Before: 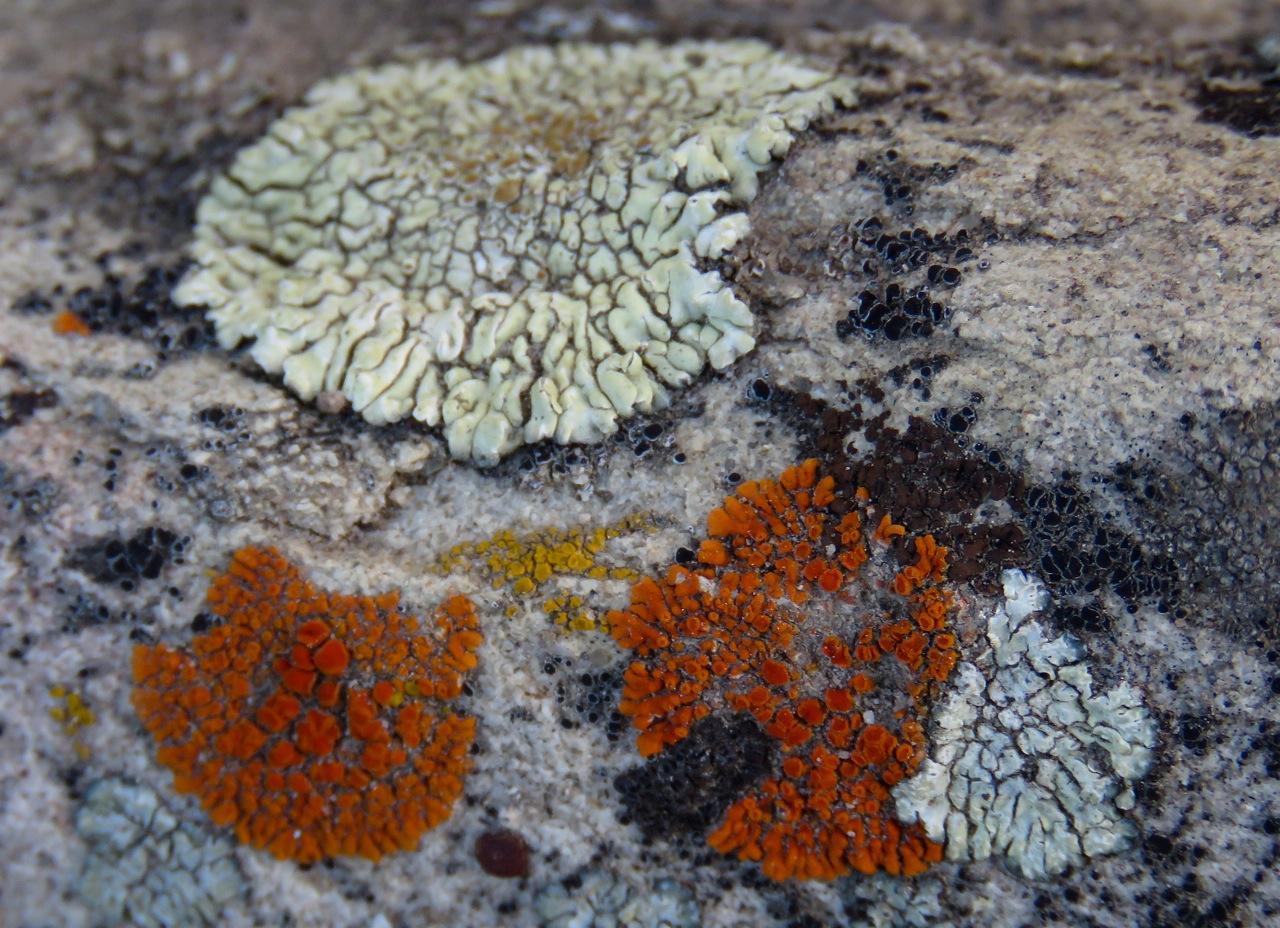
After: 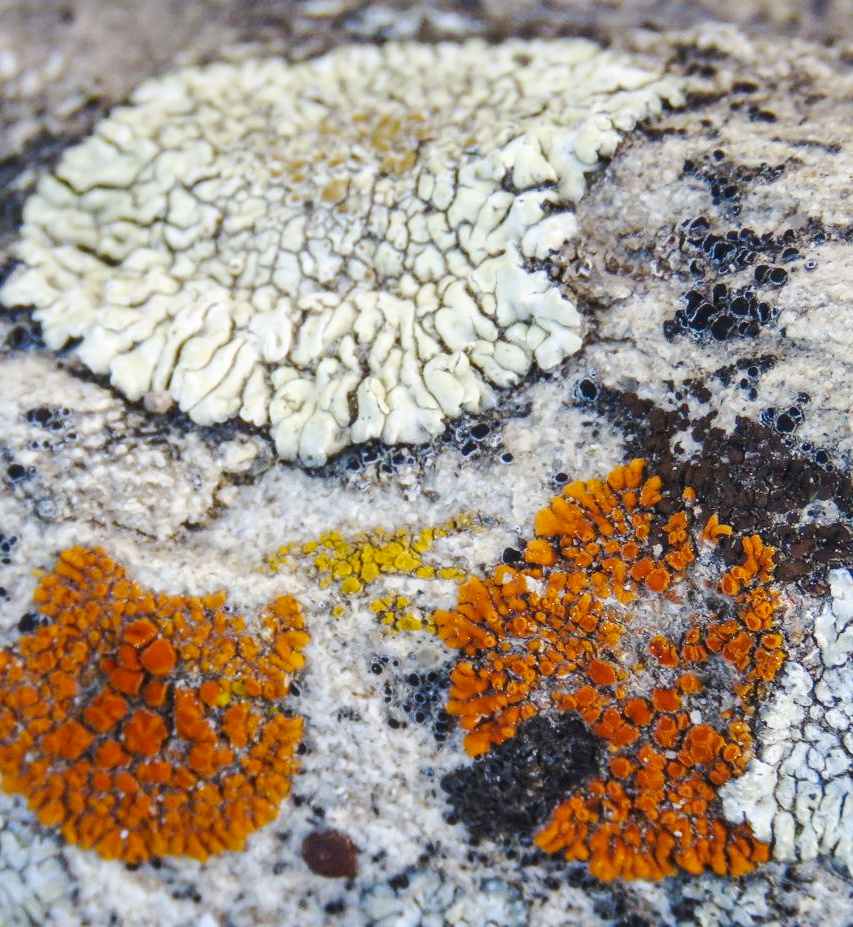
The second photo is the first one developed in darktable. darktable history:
crop and rotate: left 13.537%, right 19.796%
local contrast: on, module defaults
base curve: curves: ch0 [(0, 0.007) (0.028, 0.063) (0.121, 0.311) (0.46, 0.743) (0.859, 0.957) (1, 1)], preserve colors none
color contrast: green-magenta contrast 0.8, blue-yellow contrast 1.1, unbound 0
